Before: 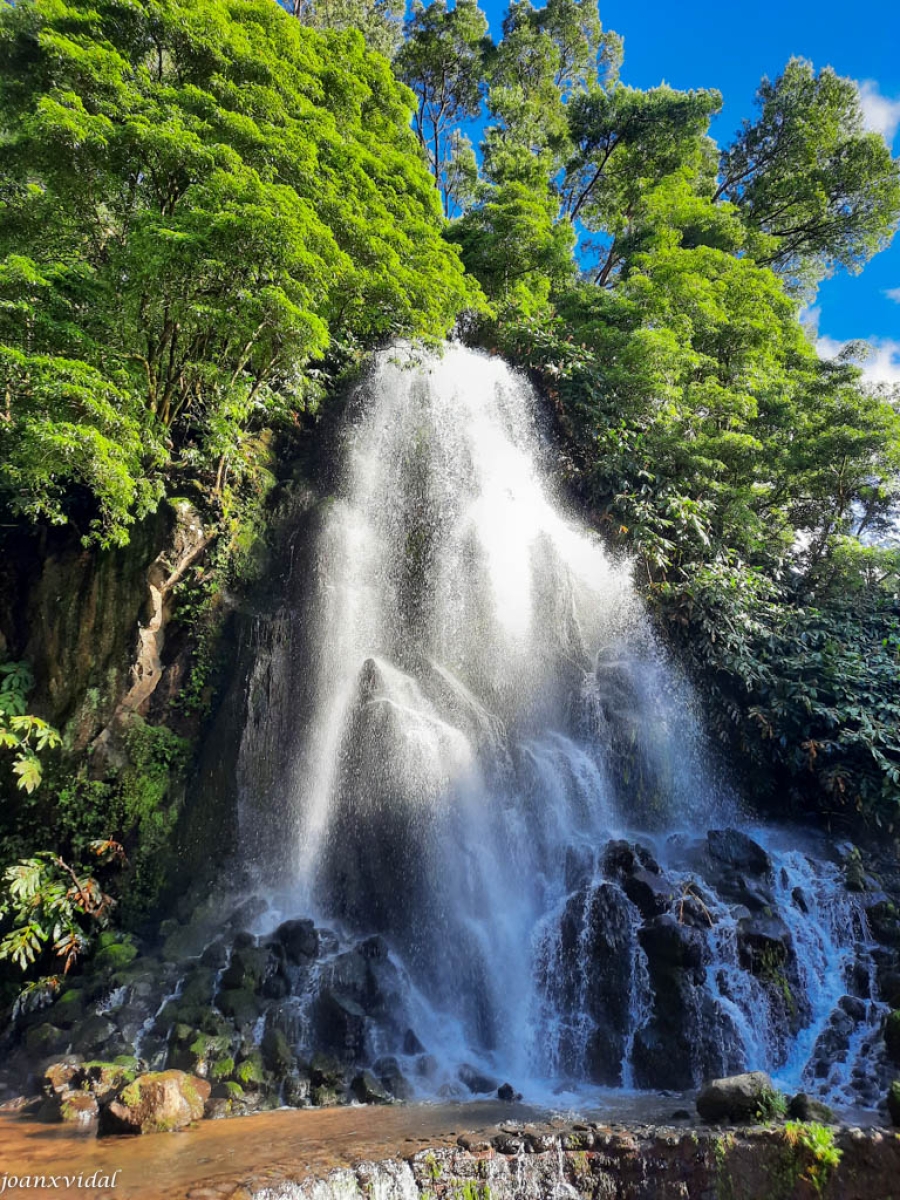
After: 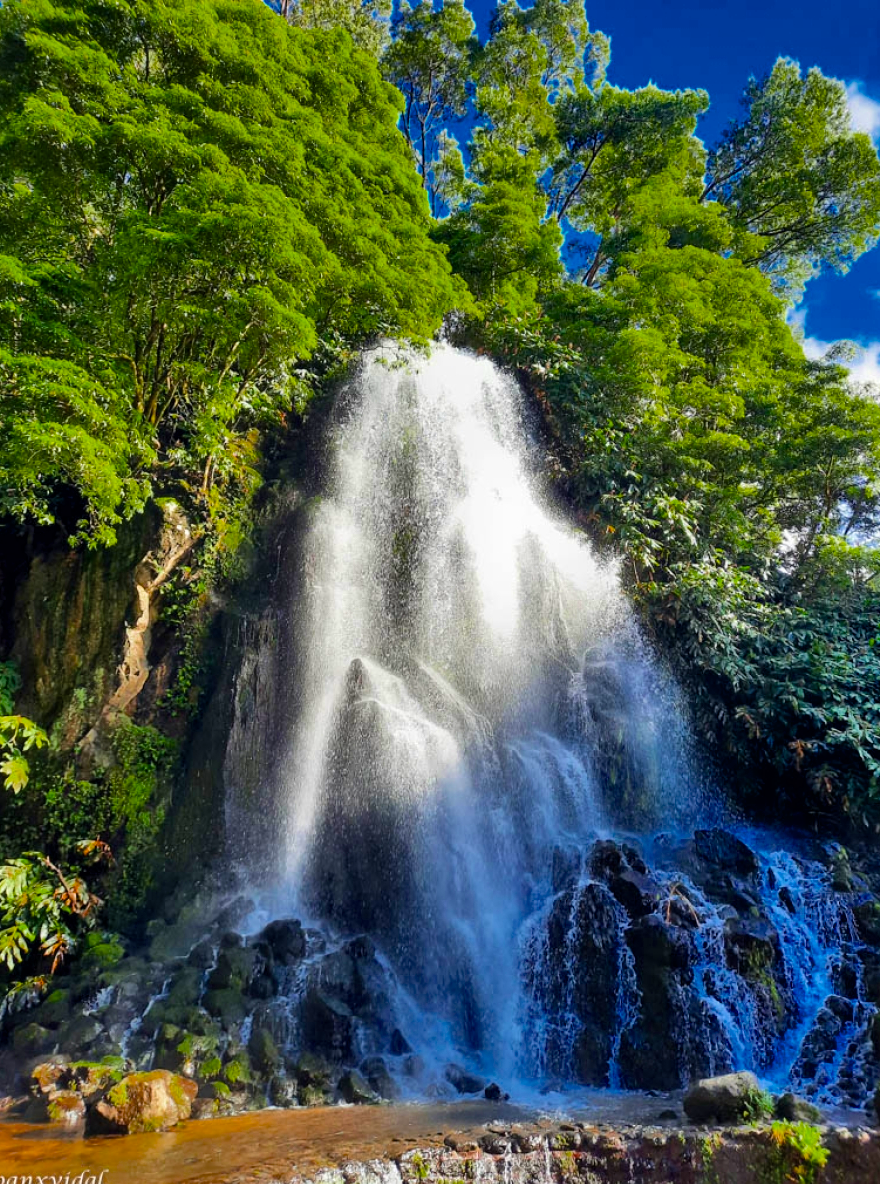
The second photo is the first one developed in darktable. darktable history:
velvia: on, module defaults
crop and rotate: left 1.518%, right 0.652%, bottom 1.297%
color balance rgb: perceptual saturation grading › global saturation 29.666%, global vibrance -0.56%, saturation formula JzAzBz (2021)
shadows and highlights: shadows 37.3, highlights -26.77, soften with gaussian
